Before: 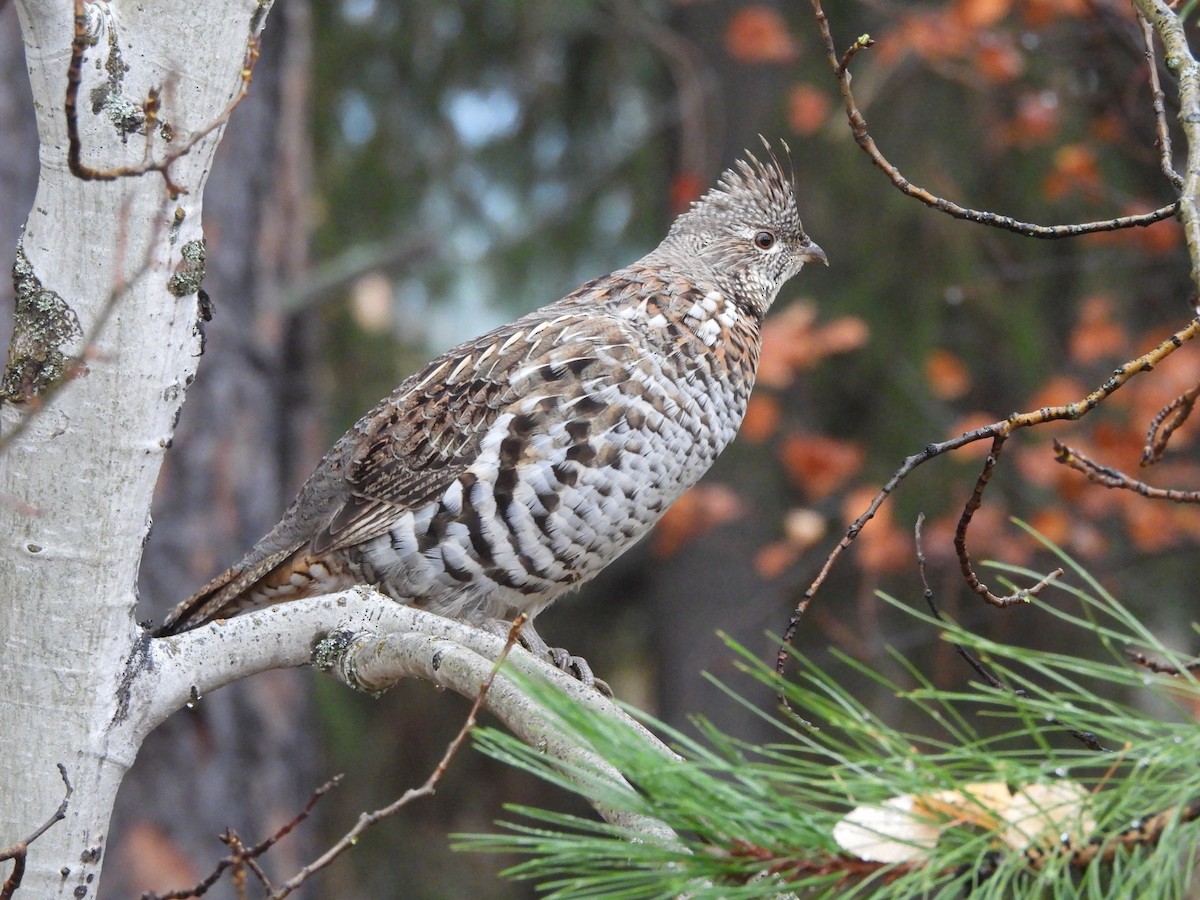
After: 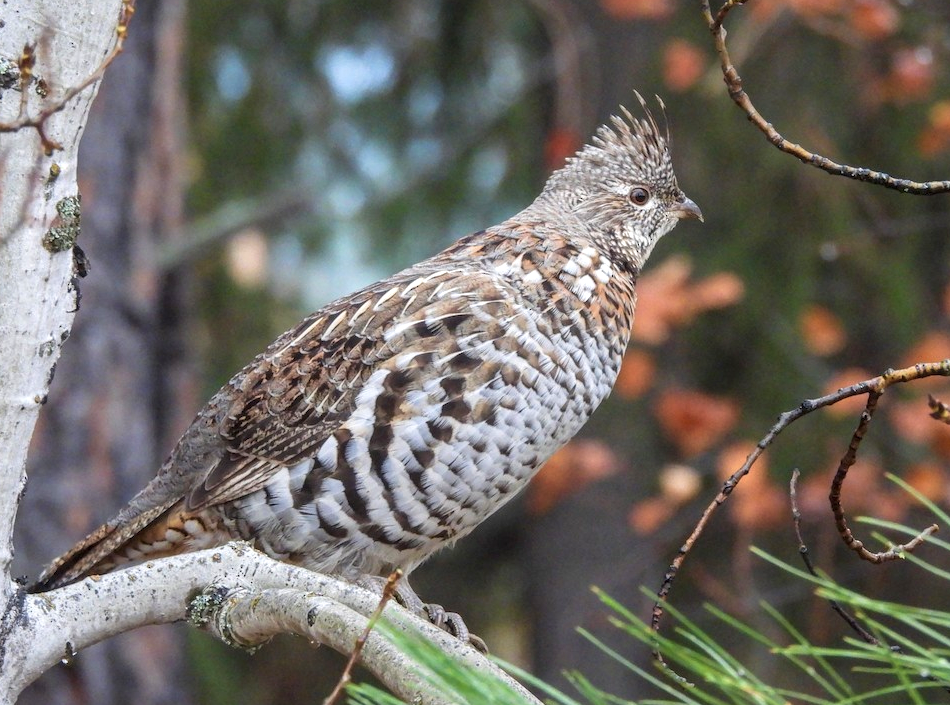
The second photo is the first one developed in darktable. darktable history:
crop and rotate: left 10.425%, top 4.996%, right 10.396%, bottom 16.626%
local contrast: on, module defaults
velvia: strength 24.4%
